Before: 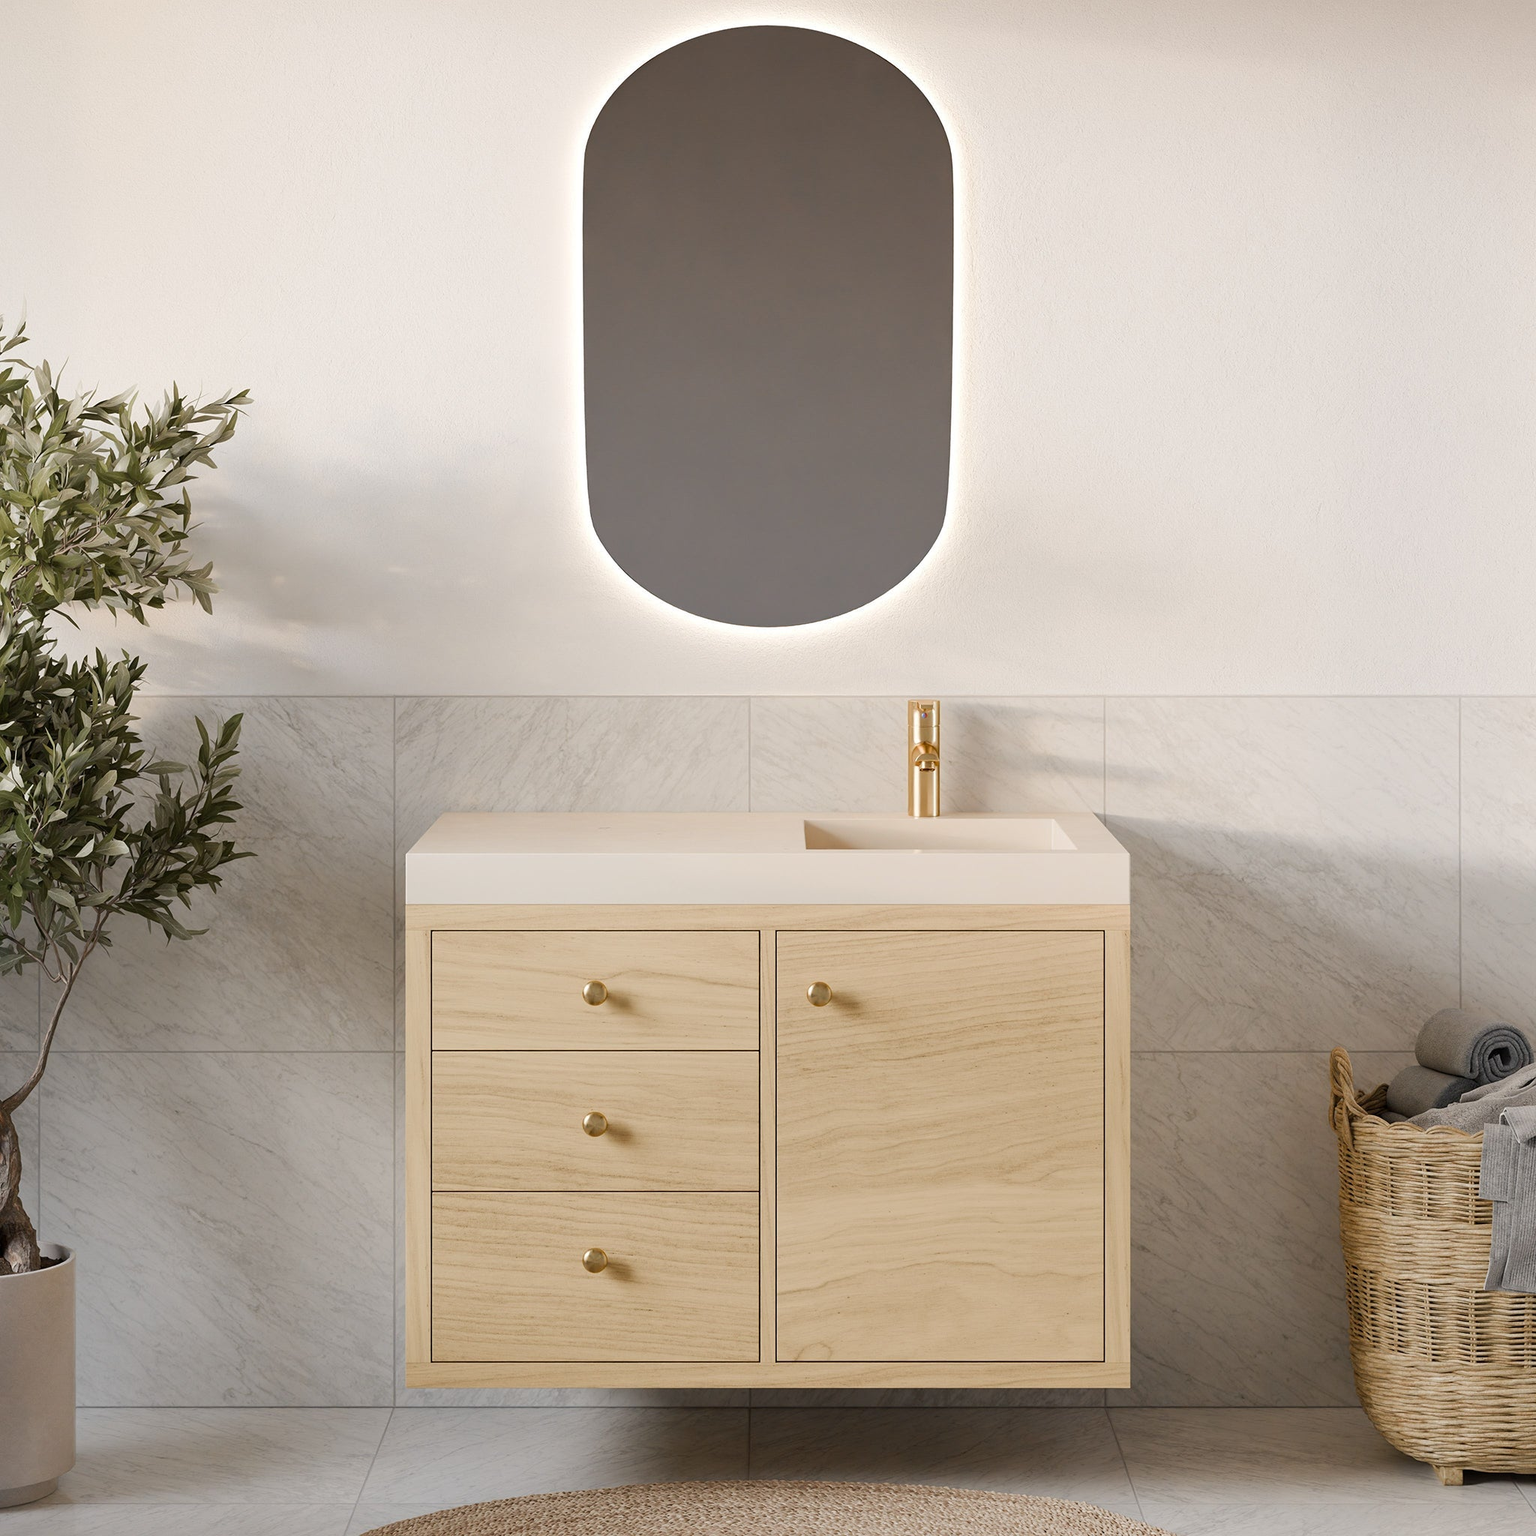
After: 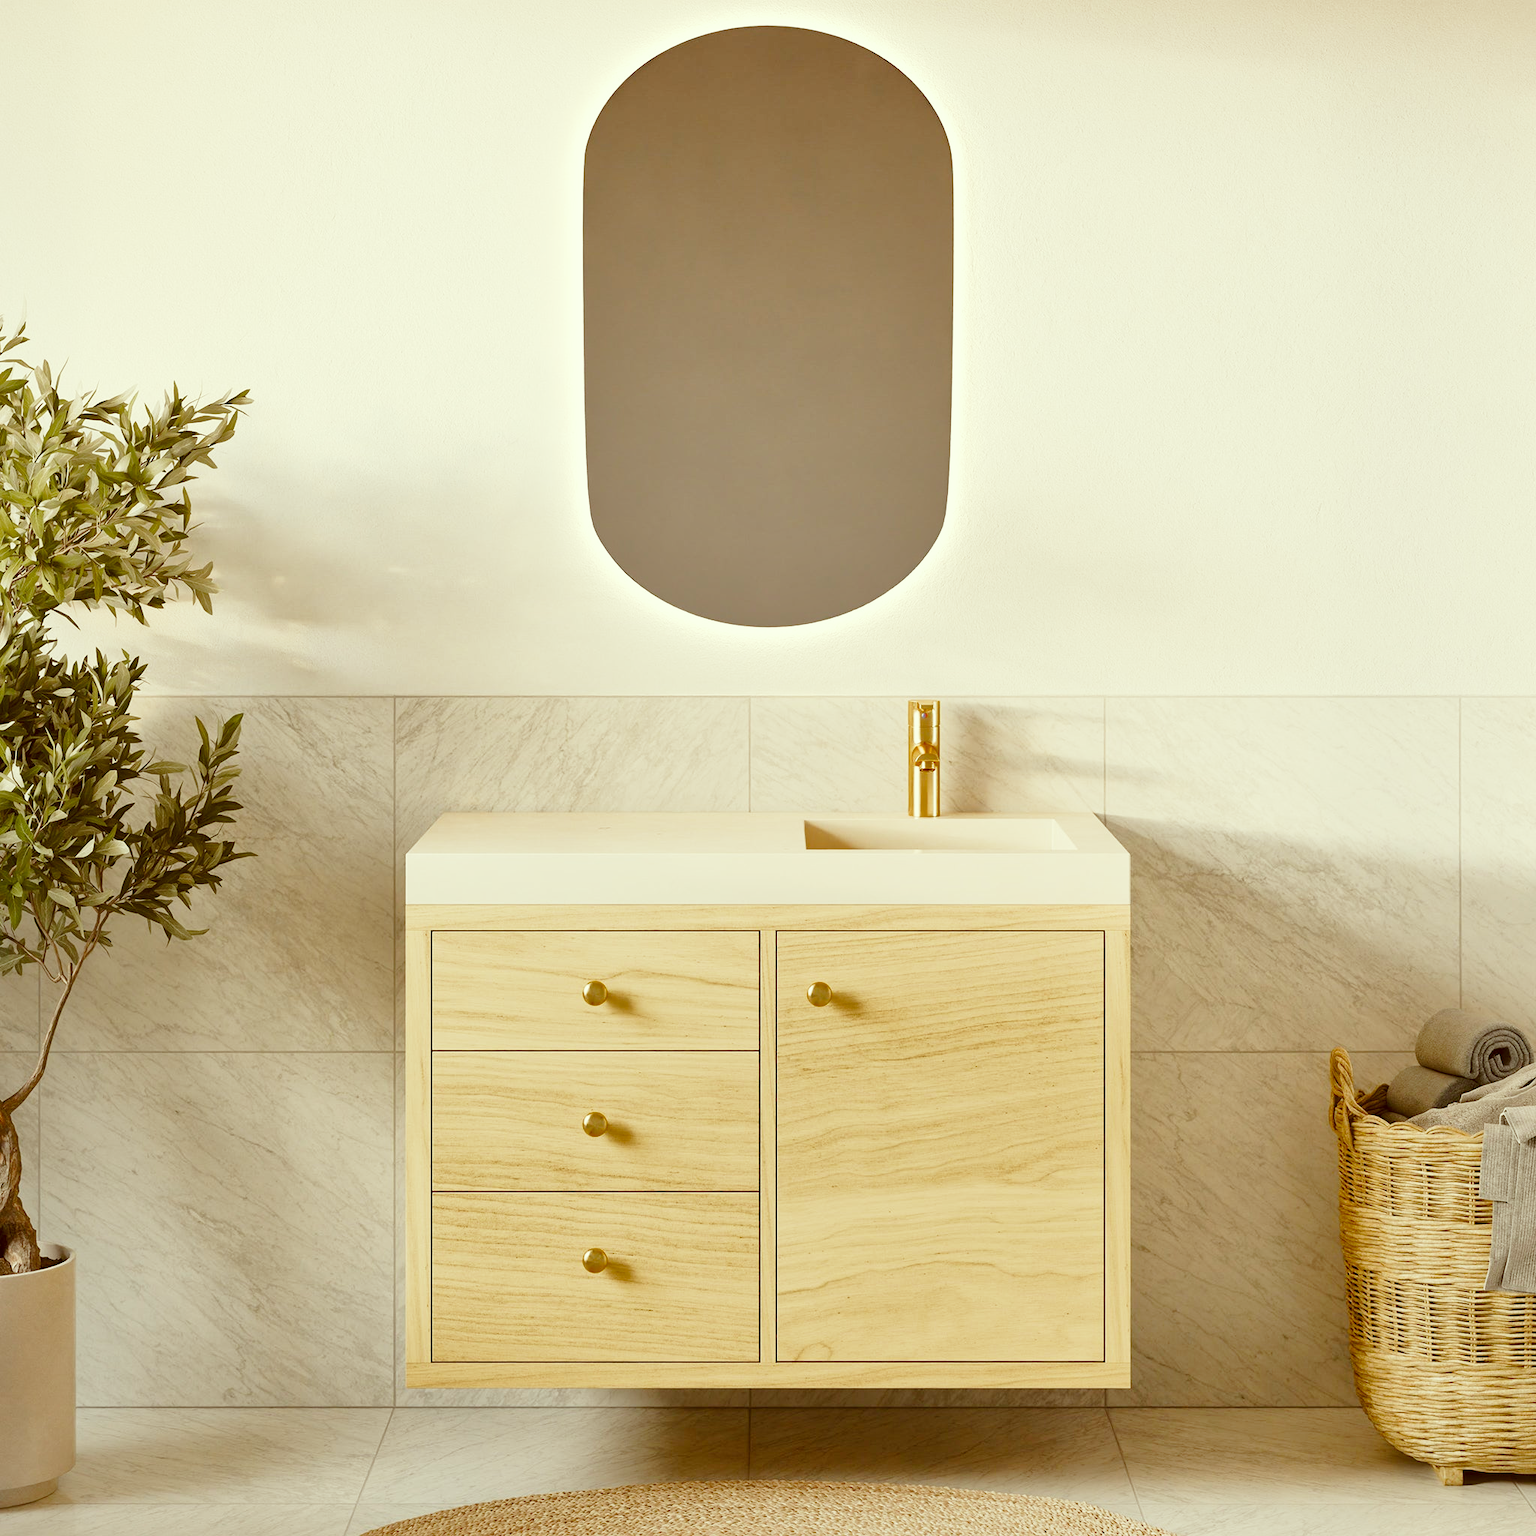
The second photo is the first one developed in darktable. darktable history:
color correction: highlights a* -5.55, highlights b* 9.8, shadows a* 9.81, shadows b* 24.37
base curve: curves: ch0 [(0, 0) (0.028, 0.03) (0.121, 0.232) (0.46, 0.748) (0.859, 0.968) (1, 1)], preserve colors none
shadows and highlights: on, module defaults
